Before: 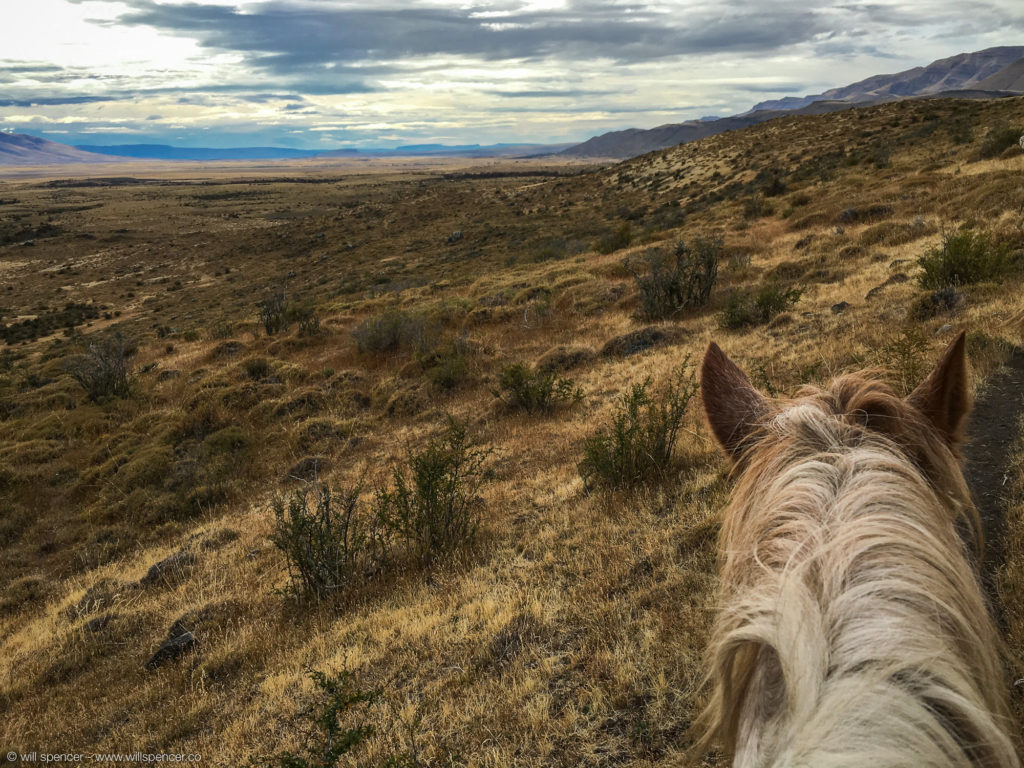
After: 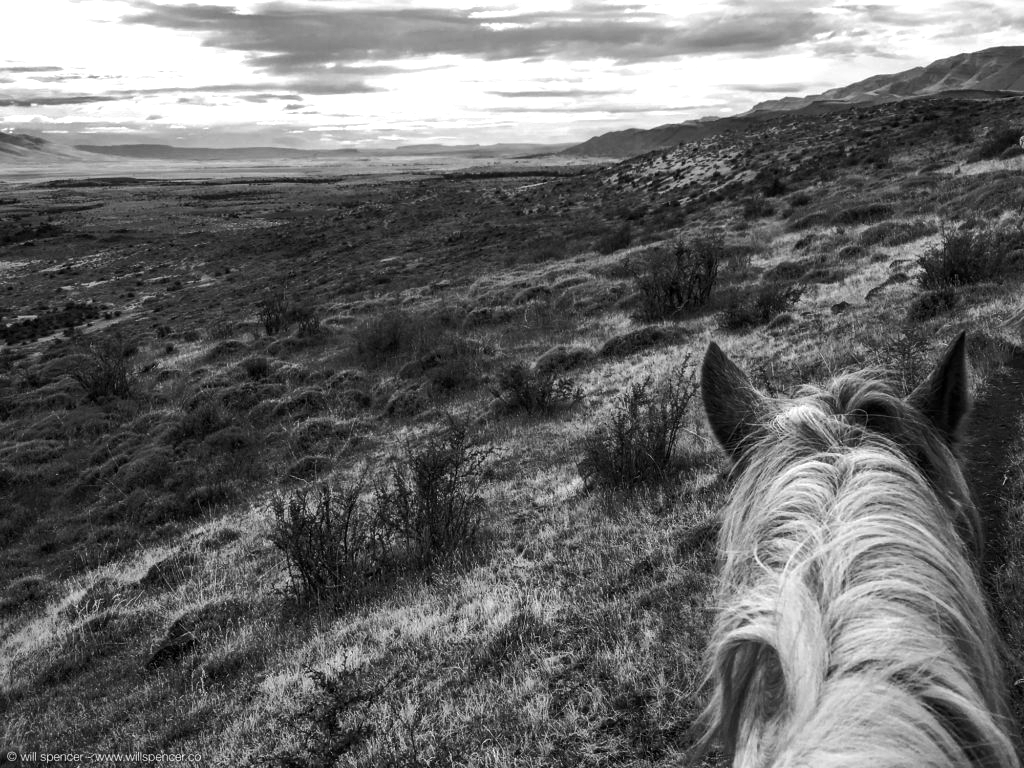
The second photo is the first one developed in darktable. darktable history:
color balance rgb: global offset › luminance -0.37%, perceptual saturation grading › highlights -17.77%, perceptual saturation grading › mid-tones 33.1%, perceptual saturation grading › shadows 50.52%, perceptual brilliance grading › highlights 20%, perceptual brilliance grading › mid-tones 20%, perceptual brilliance grading › shadows -20%, global vibrance 50%
monochrome: on, module defaults
